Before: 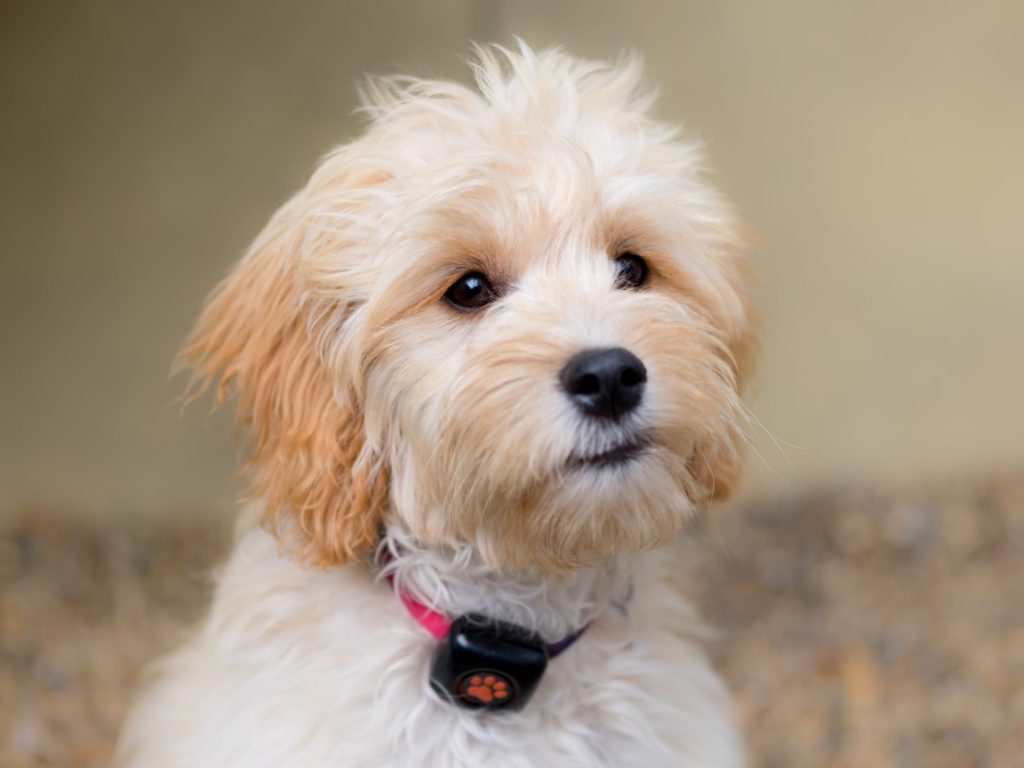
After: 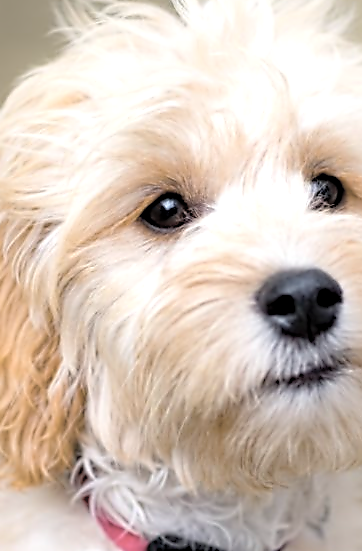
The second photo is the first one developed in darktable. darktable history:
haze removal: compatibility mode true, adaptive false
contrast equalizer: octaves 7, y [[0.5, 0.5, 0.5, 0.515, 0.749, 0.84], [0.5 ×6], [0.5 ×6], [0, 0, 0, 0.001, 0.067, 0.262], [0 ×6]]
contrast brightness saturation: brightness 0.188, saturation -0.513
local contrast: mode bilateral grid, contrast 20, coarseness 51, detail 120%, midtone range 0.2
crop and rotate: left 29.779%, top 10.339%, right 34.842%, bottom 17.848%
color balance rgb: shadows lift › chroma 2.048%, shadows lift › hue 247.72°, perceptual saturation grading › global saturation 30.098%, perceptual brilliance grading › global brilliance 11.418%, global vibrance 20%
